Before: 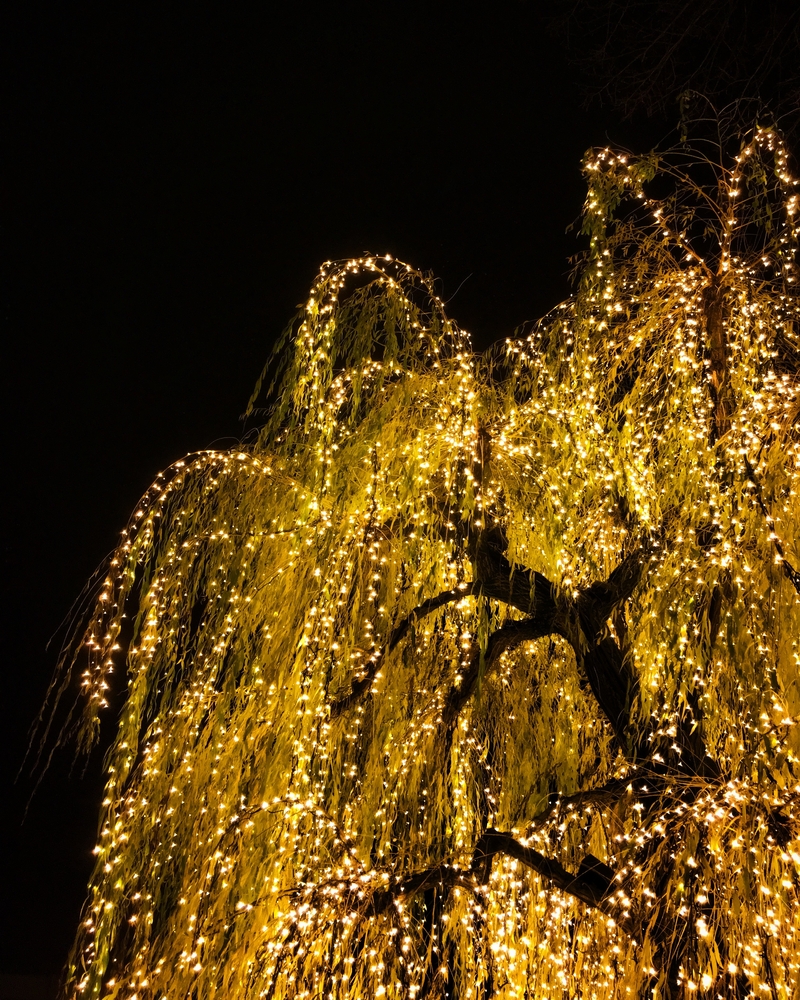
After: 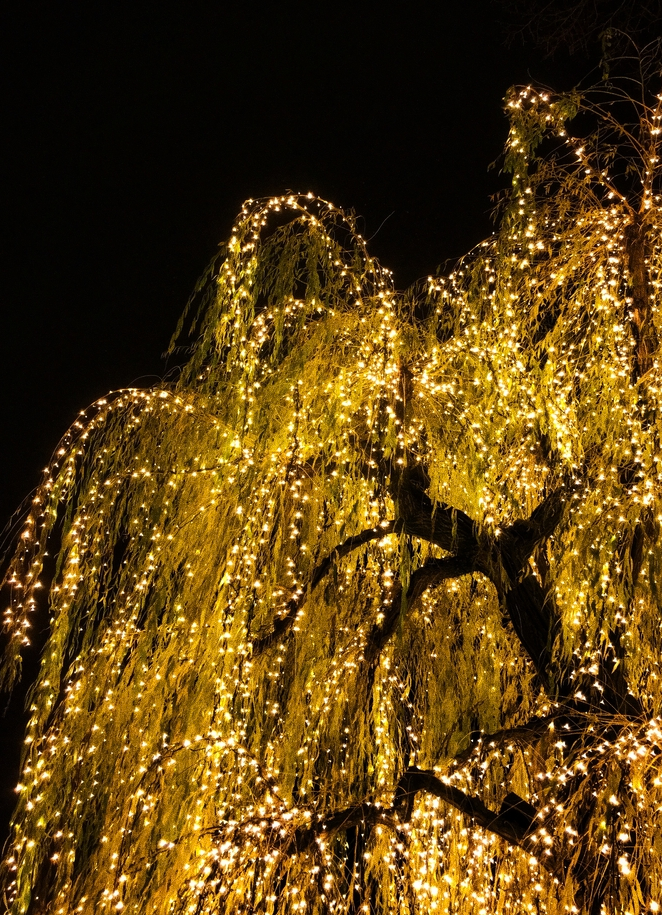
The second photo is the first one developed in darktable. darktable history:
crop: left 9.807%, top 6.259%, right 7.334%, bottom 2.177%
tone equalizer: on, module defaults
grain: coarseness 9.61 ISO, strength 35.62%
